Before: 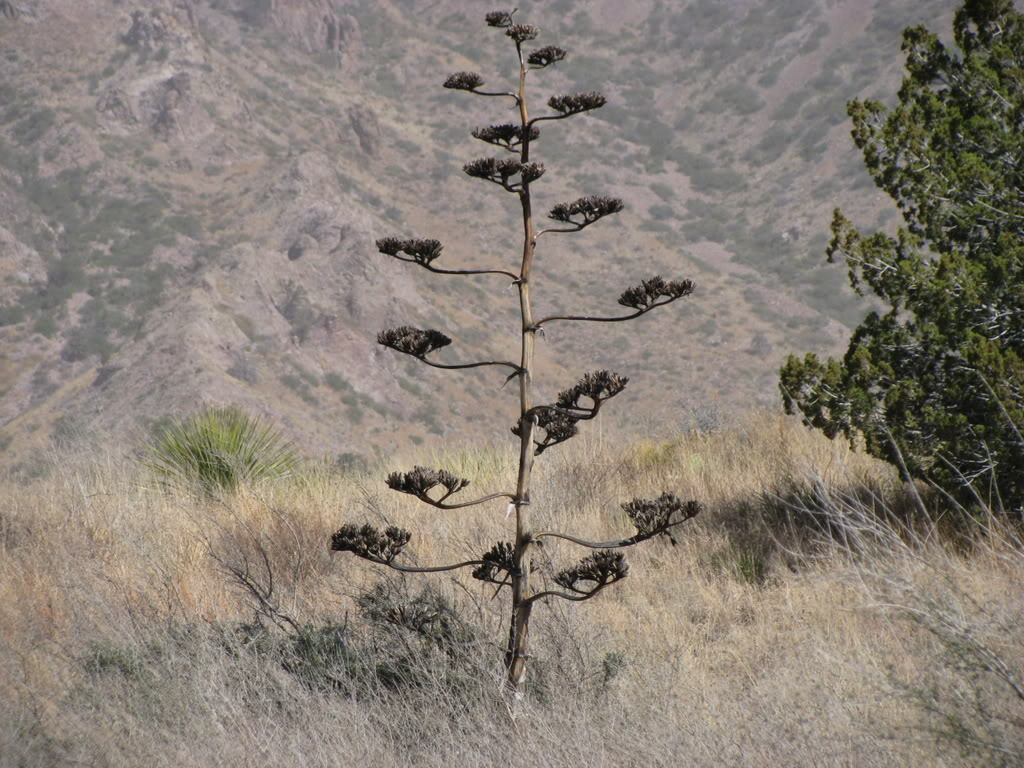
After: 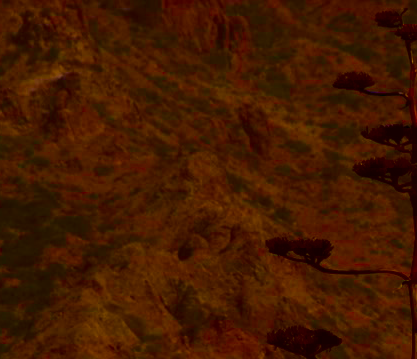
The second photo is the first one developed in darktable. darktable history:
crop and rotate: left 10.813%, top 0.053%, right 48.388%, bottom 53.16%
color correction: highlights a* 10.66, highlights b* 30.4, shadows a* 2.65, shadows b* 16.88, saturation 1.75
color balance rgb: perceptual saturation grading › global saturation 20%, perceptual saturation grading › highlights 3.752%, perceptual saturation grading › shadows 49.561%, global vibrance 20%
tone equalizer: -8 EV -1.99 EV, -7 EV -1.99 EV, -6 EV -1.96 EV, -5 EV -1.97 EV, -4 EV -1.96 EV, -3 EV -1.99 EV, -2 EV -1.98 EV, -1 EV -1.62 EV, +0 EV -1.97 EV
local contrast: on, module defaults
shadows and highlights: soften with gaussian
contrast brightness saturation: contrast 0.094, brightness -0.605, saturation 0.168
